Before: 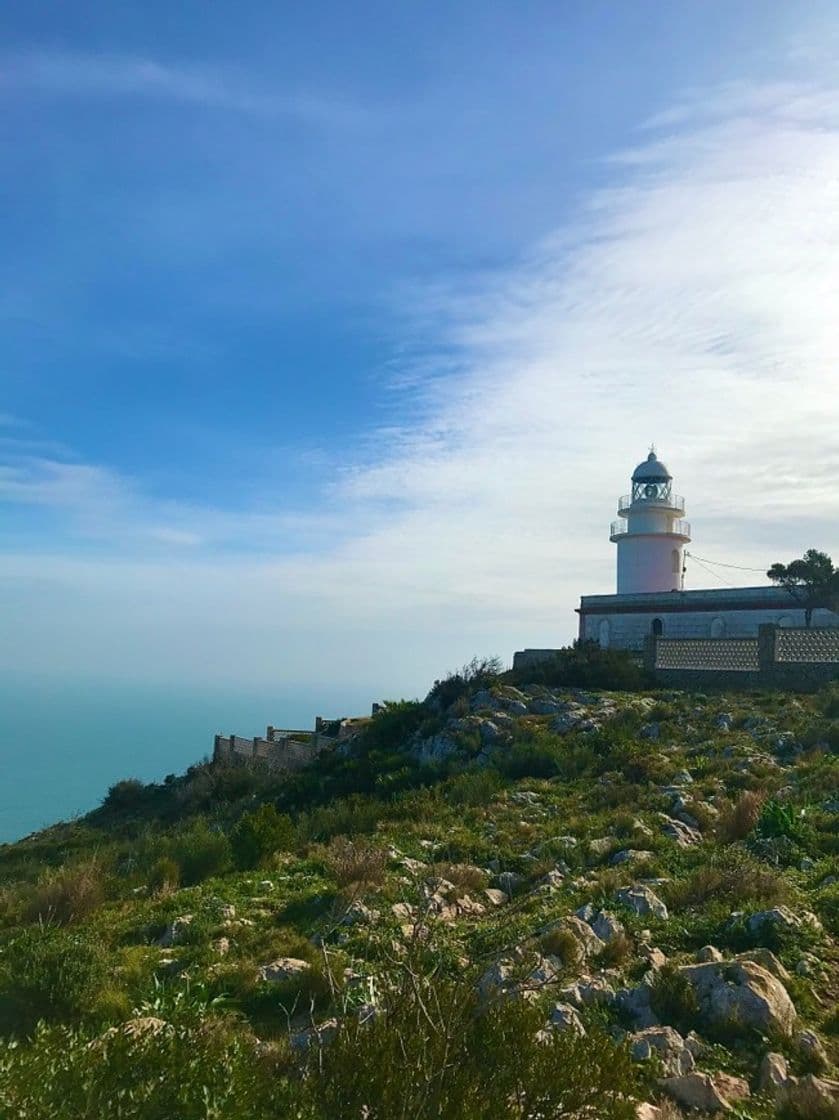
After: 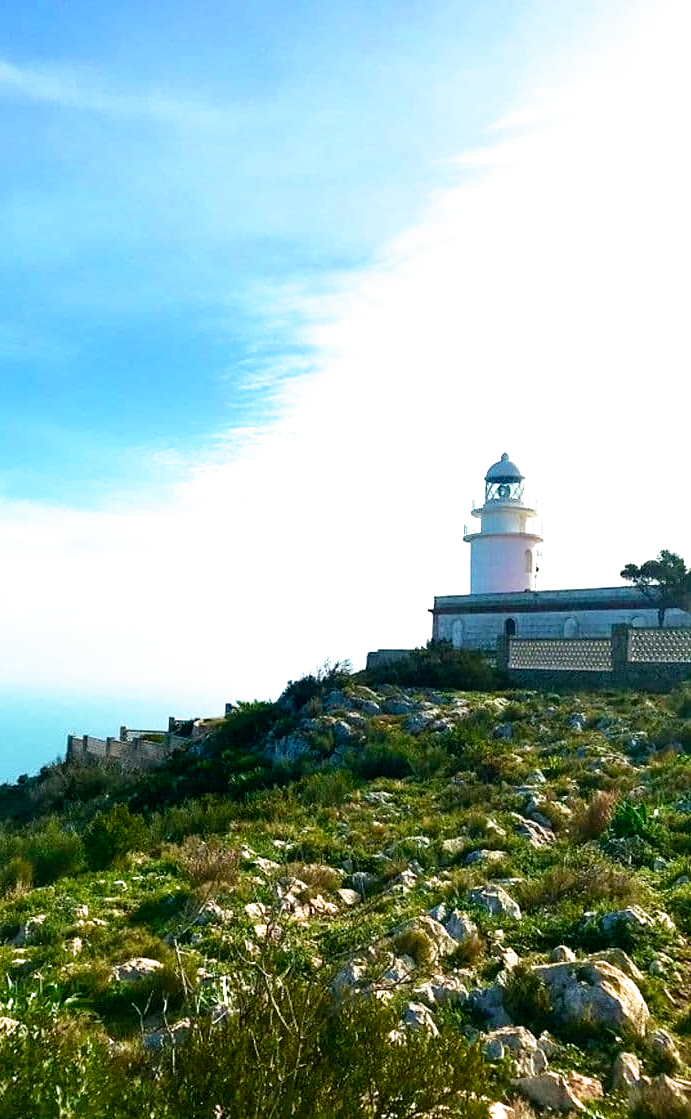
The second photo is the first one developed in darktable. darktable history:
exposure: black level correction 0.001, exposure 1.129 EV, compensate exposure bias true, compensate highlight preservation false
filmic rgb: black relative exposure -8.7 EV, white relative exposure 2.7 EV, threshold 3 EV, target black luminance 0%, hardness 6.25, latitude 75%, contrast 1.325, highlights saturation mix -5%, preserve chrominance no, color science v5 (2021), iterations of high-quality reconstruction 0, enable highlight reconstruction true
crop: left 17.582%, bottom 0.031%
